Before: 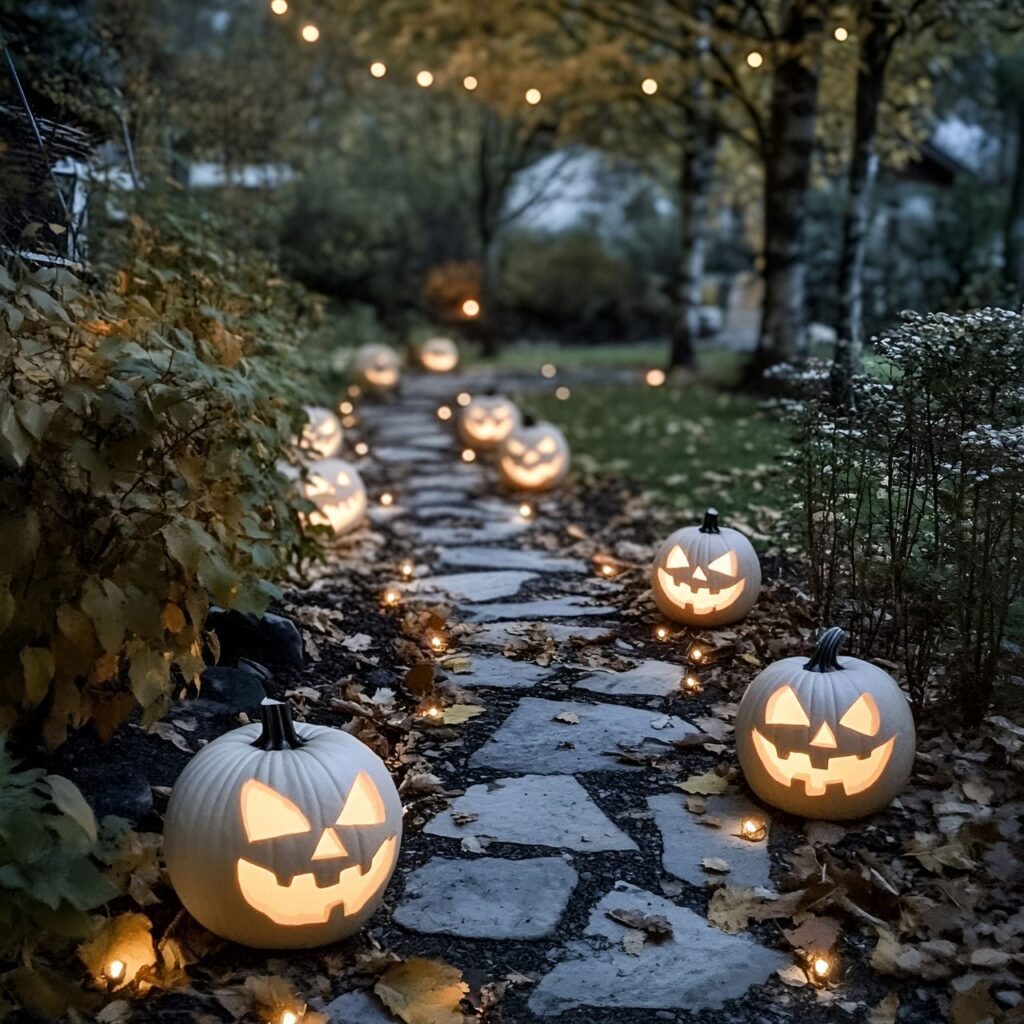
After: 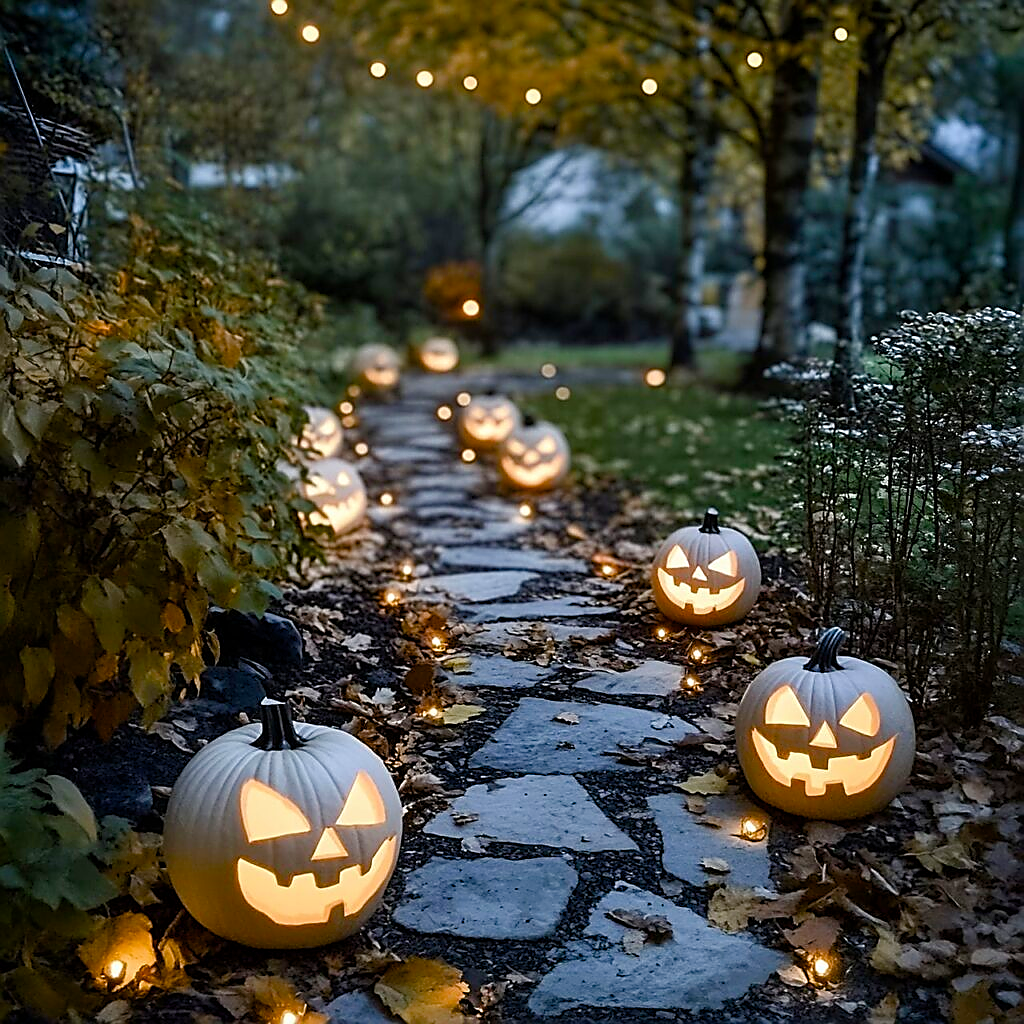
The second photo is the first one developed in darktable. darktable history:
color balance rgb: power › hue 316.22°, perceptual saturation grading › global saturation 35.057%, perceptual saturation grading › highlights -25.26%, perceptual saturation grading › shadows 49.473%
sharpen: radius 1.408, amount 1.244, threshold 0.848
